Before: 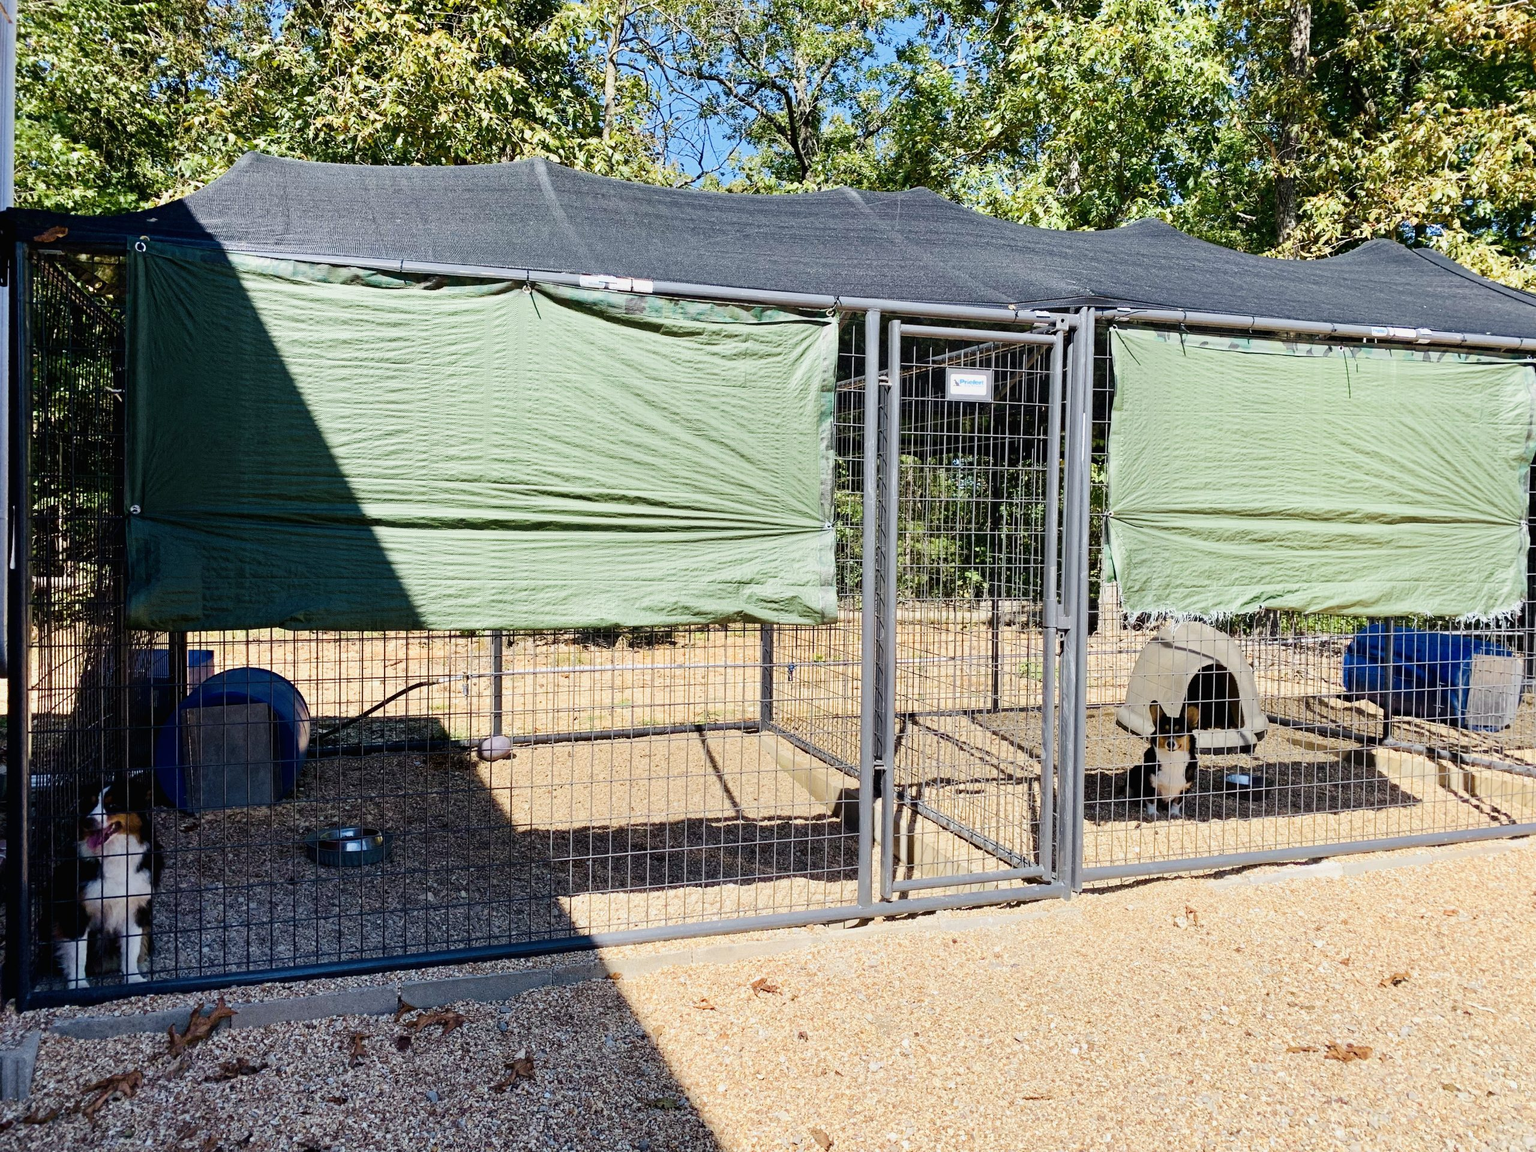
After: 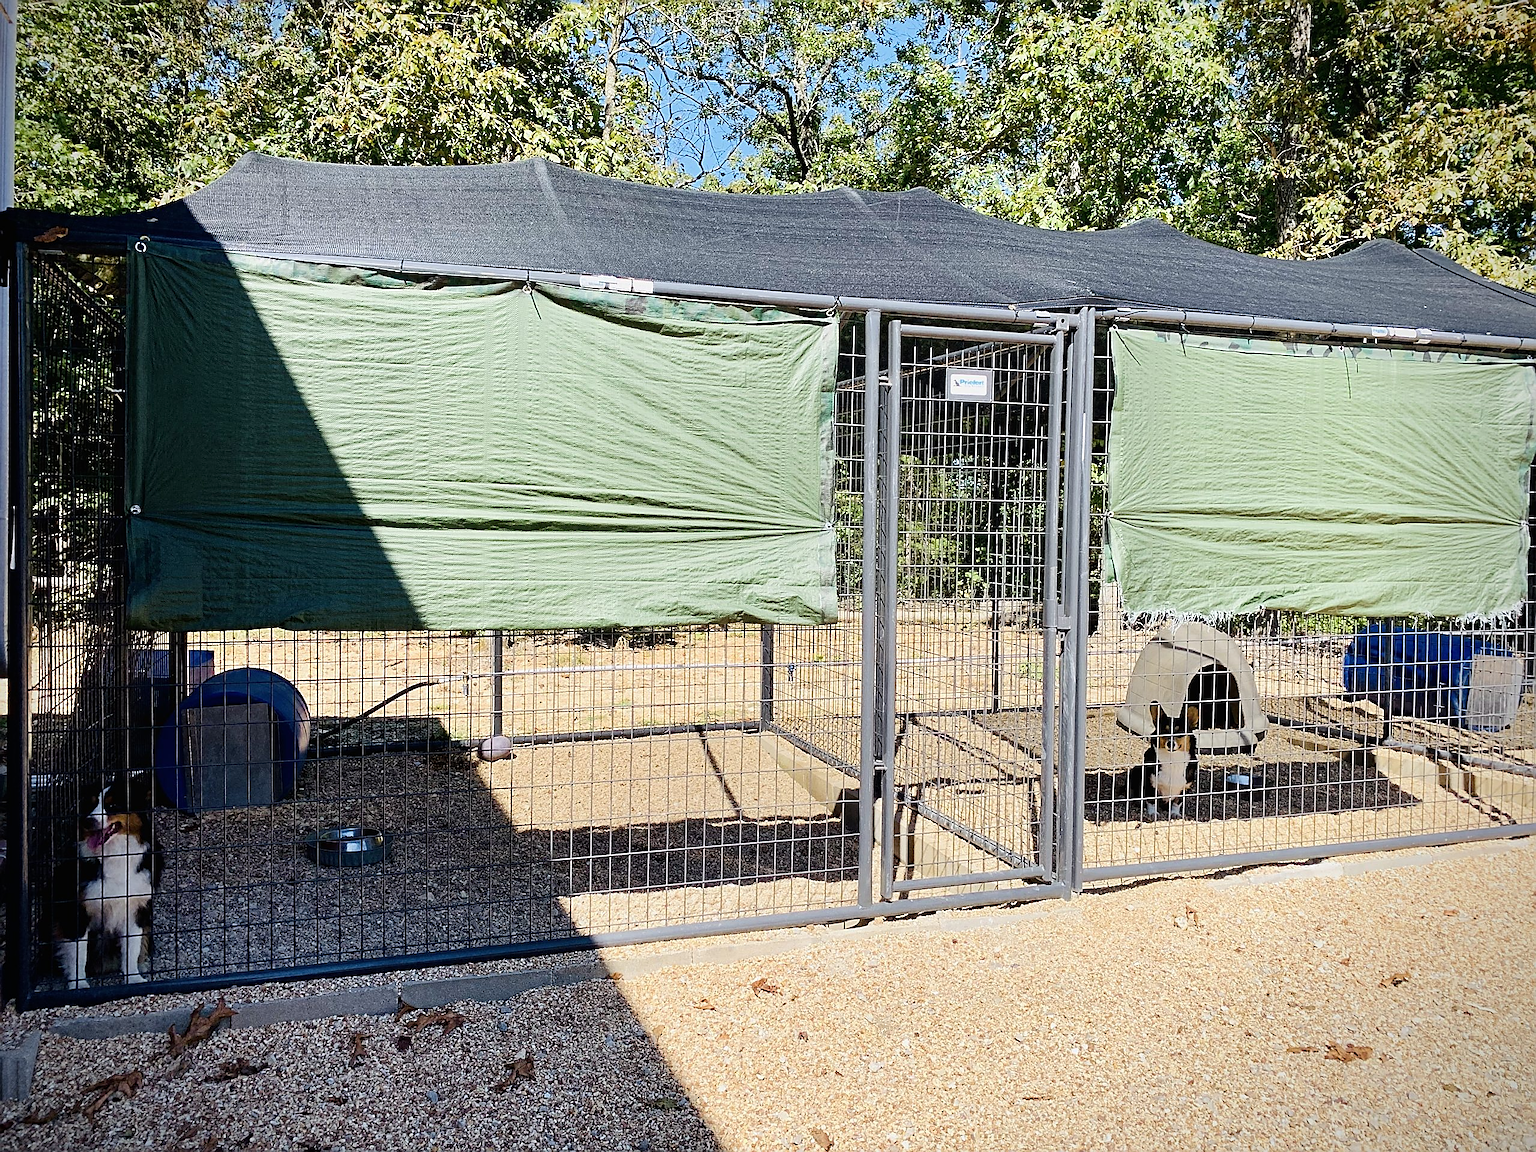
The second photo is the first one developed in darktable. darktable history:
sharpen: radius 1.402, amount 1.256, threshold 0.739
vignetting: saturation -0.034, width/height ratio 1.089
